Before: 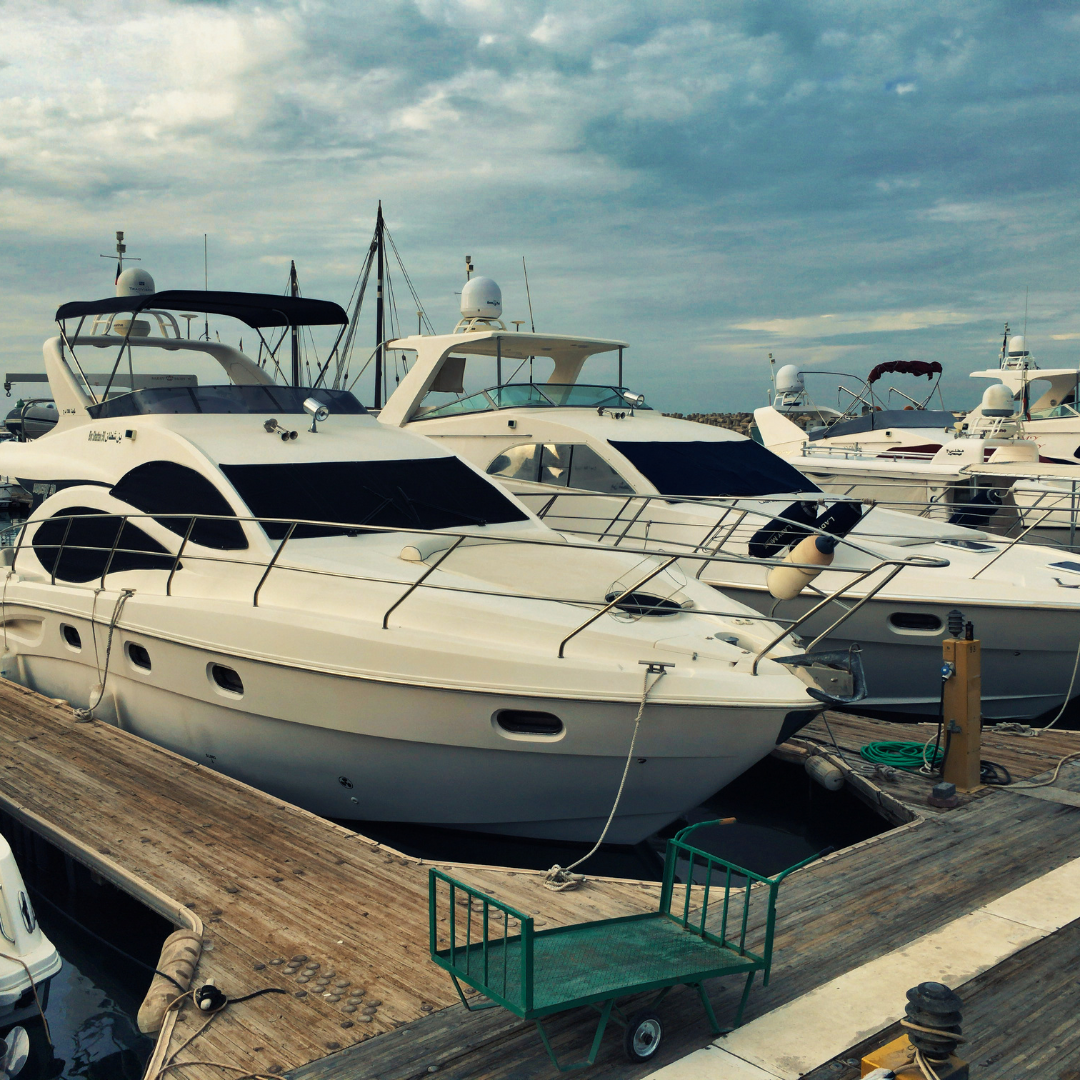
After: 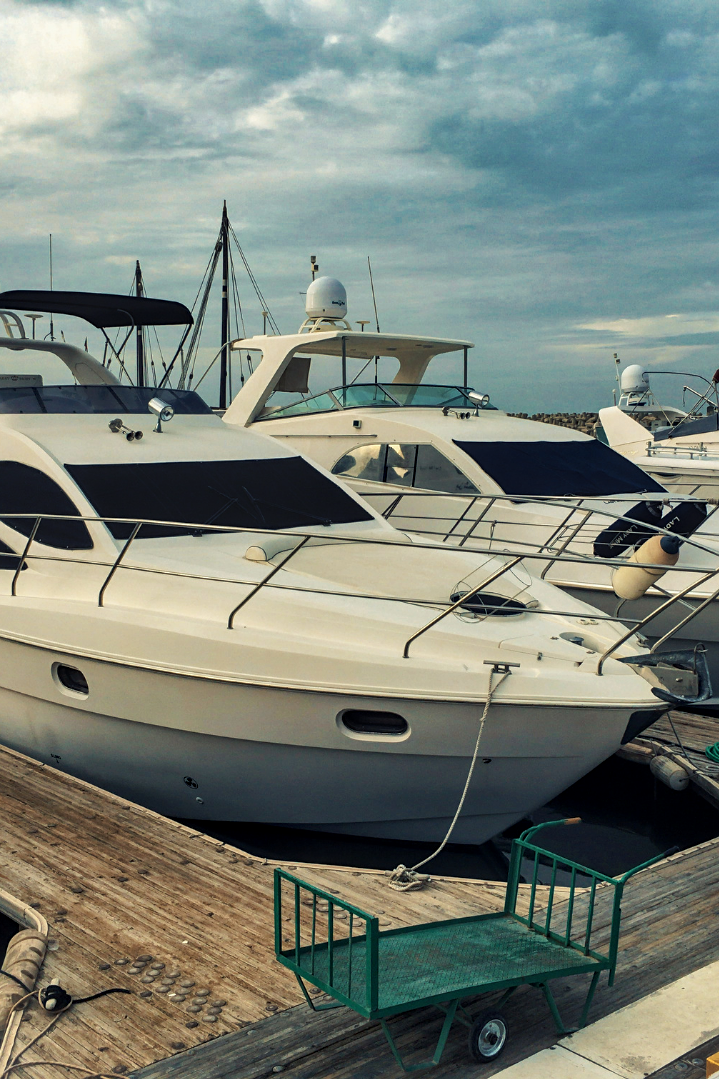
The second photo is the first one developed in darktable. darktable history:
crop and rotate: left 14.436%, right 18.898%
local contrast: on, module defaults
vignetting: fall-off start 100%, brightness 0.05, saturation 0
sharpen: amount 0.2
